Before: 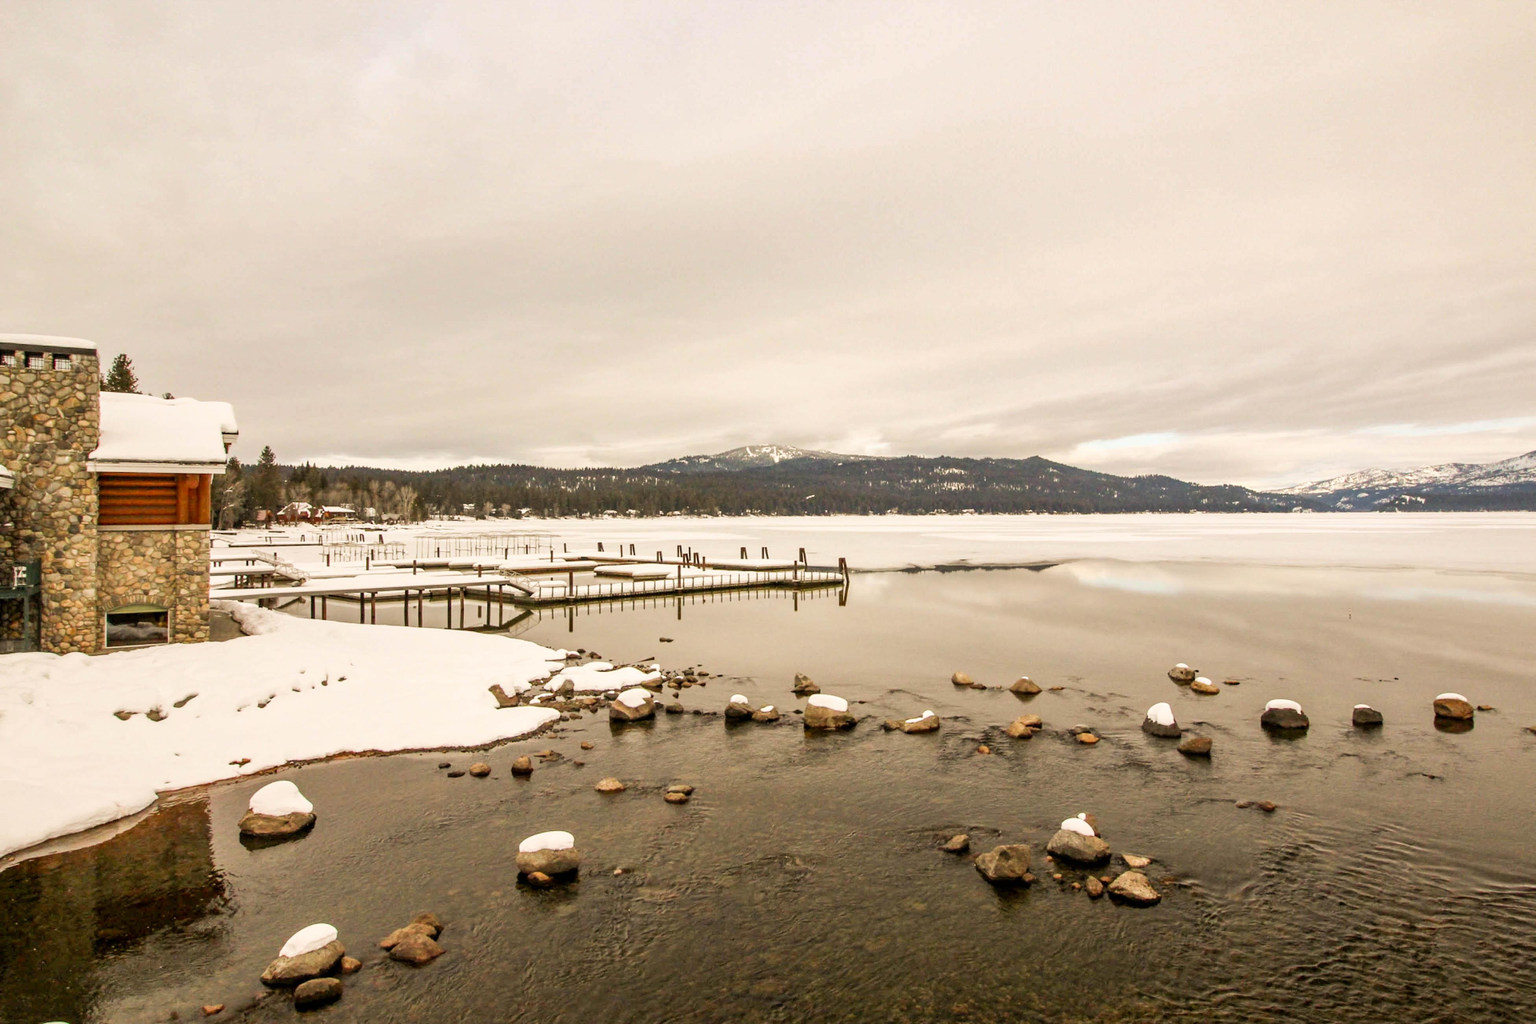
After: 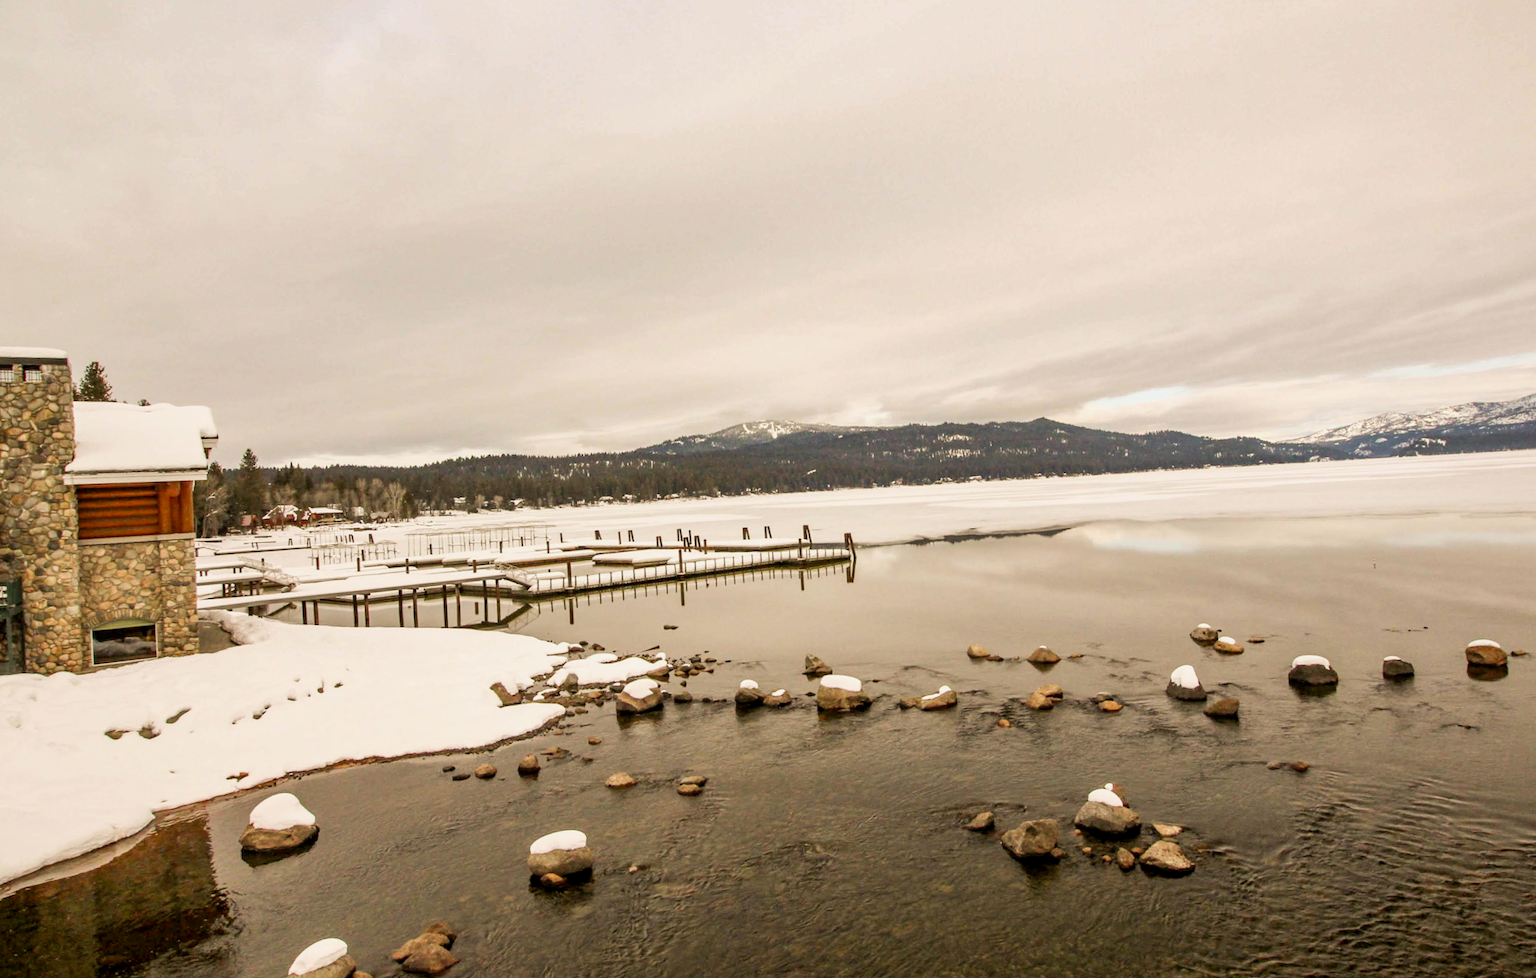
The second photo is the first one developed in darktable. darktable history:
exposure: black level correction 0.002, exposure -0.1 EV, compensate highlight preservation false
rotate and perspective: rotation -3°, crop left 0.031, crop right 0.968, crop top 0.07, crop bottom 0.93
